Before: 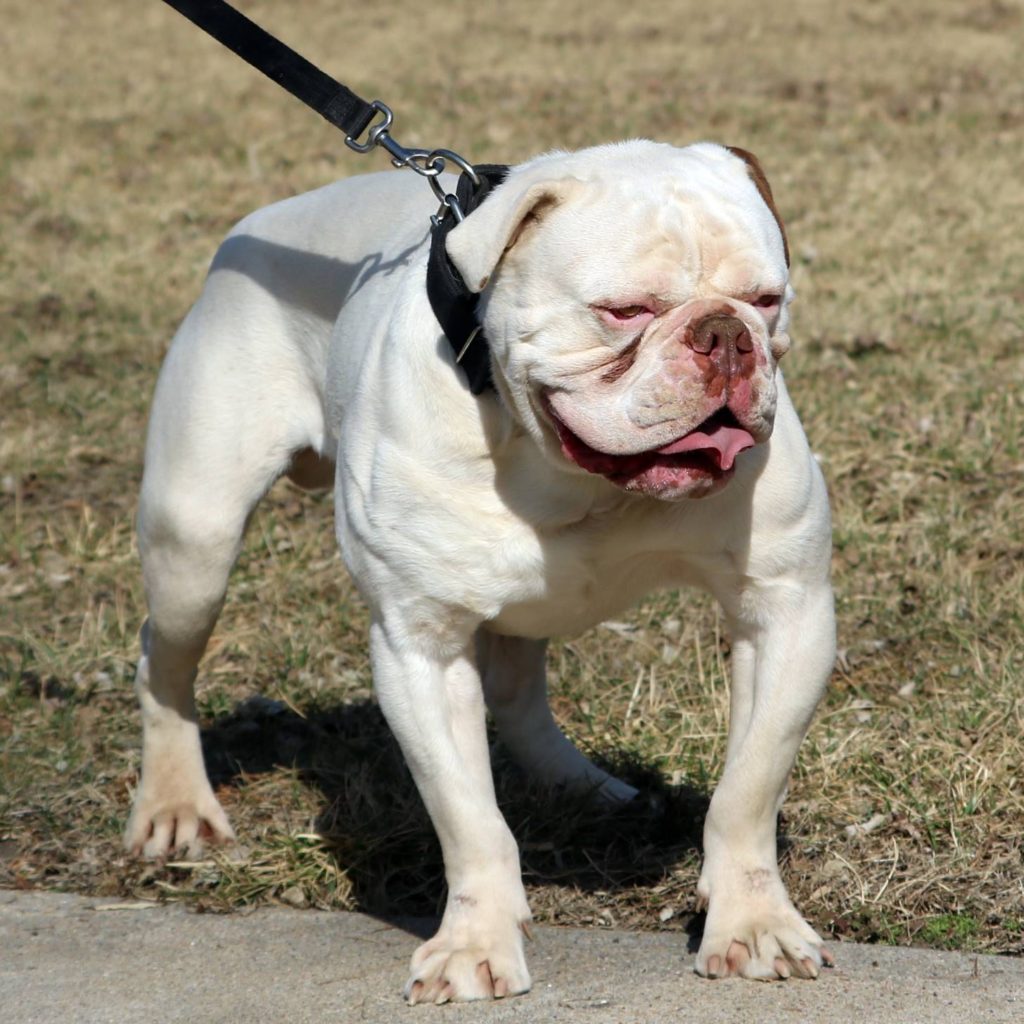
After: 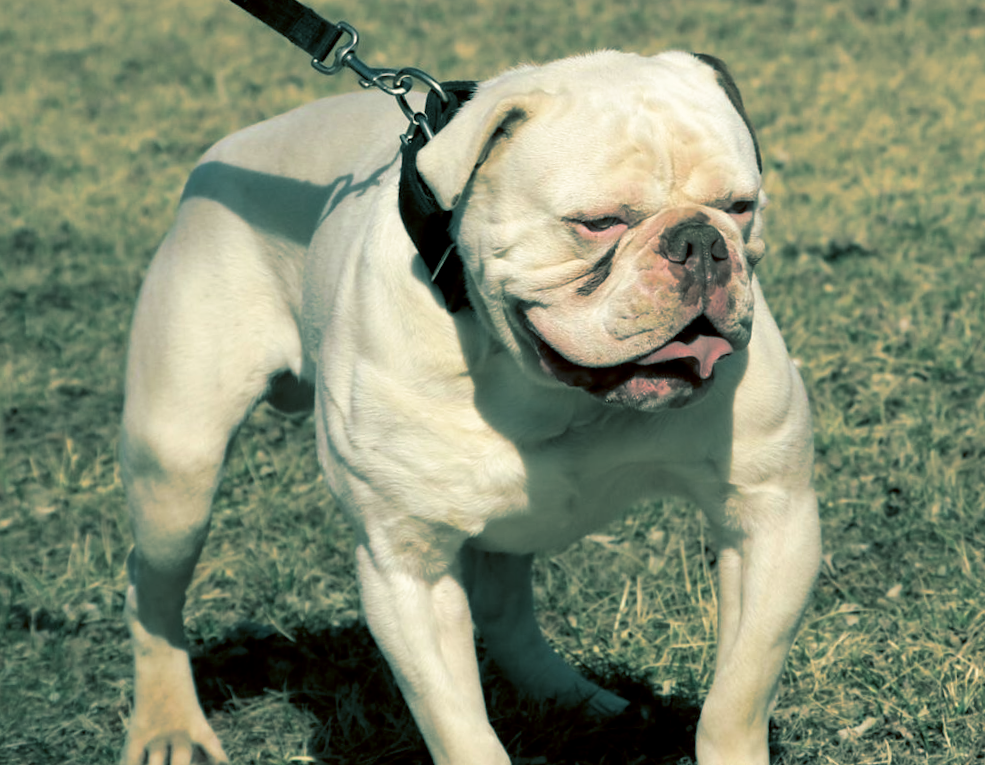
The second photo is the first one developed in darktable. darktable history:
rotate and perspective: rotation -2.12°, lens shift (vertical) 0.009, lens shift (horizontal) -0.008, automatic cropping original format, crop left 0.036, crop right 0.964, crop top 0.05, crop bottom 0.959
color correction: highlights a* -1.43, highlights b* 10.12, shadows a* 0.395, shadows b* 19.35
crop and rotate: top 5.667%, bottom 14.937%
split-toning: shadows › hue 186.43°, highlights › hue 49.29°, compress 30.29%
